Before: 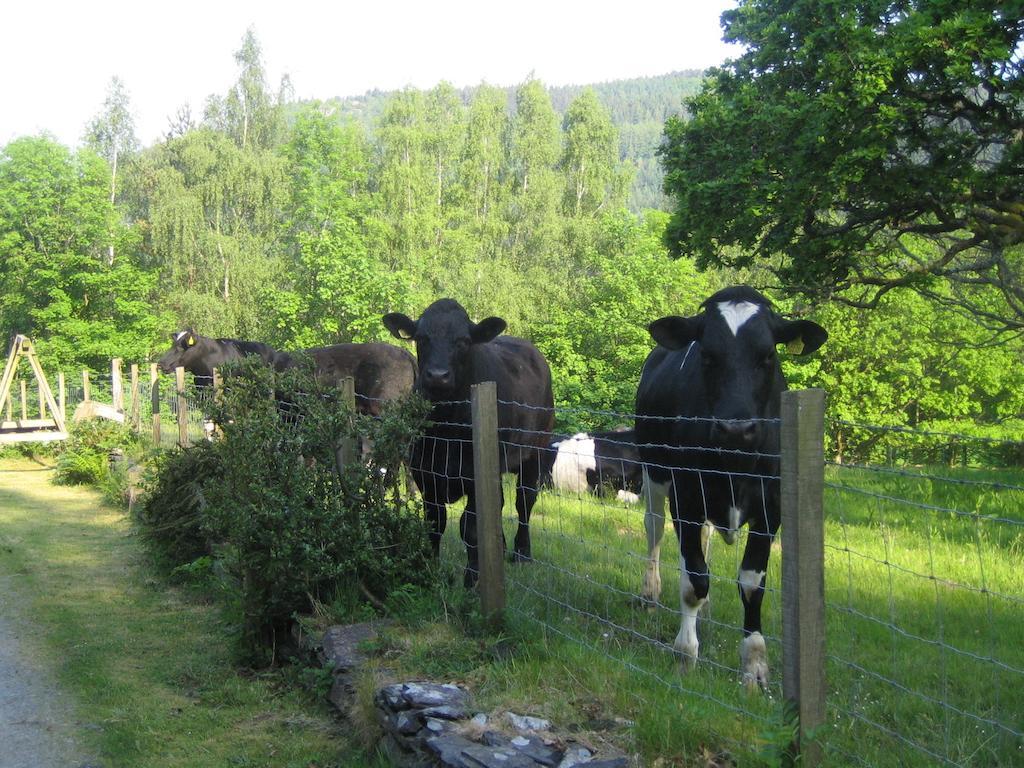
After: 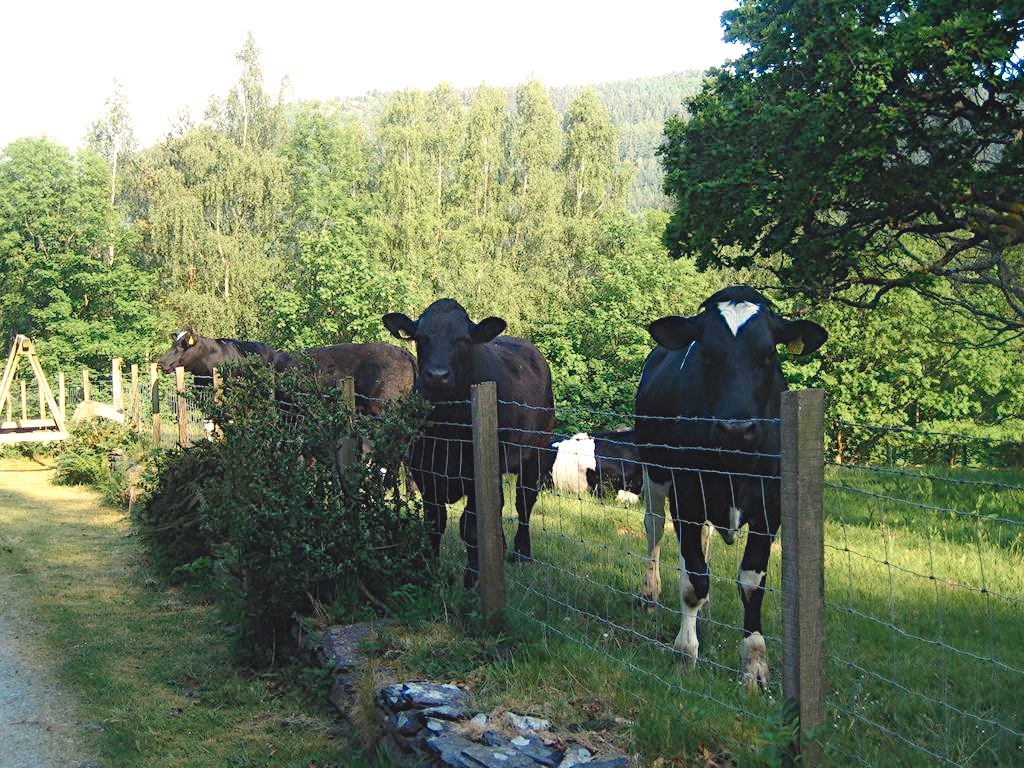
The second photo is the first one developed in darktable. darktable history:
contrast equalizer "negative clarity": octaves 7, y [[0.6 ×6], [0.55 ×6], [0 ×6], [0 ×6], [0 ×6]], mix -0.3
diffuse or sharpen "_builtin_sharpen demosaicing | AA filter": edge sensitivity 1, 1st order anisotropy 100%, 2nd order anisotropy 100%, 3rd order anisotropy 100%, 4th order anisotropy 100%, 1st order speed -25%, 2nd order speed -25%, 3rd order speed -25%, 4th order speed -25%
diffuse or sharpen "bloom 20%": radius span 32, 1st order speed 50%, 2nd order speed 50%, 3rd order speed 50%, 4th order speed 50% | blend: blend mode normal, opacity 20%; mask: uniform (no mask)
tone equalizer "_builtin_contrast tone curve | soft": -8 EV -0.417 EV, -7 EV -0.389 EV, -6 EV -0.333 EV, -5 EV -0.222 EV, -3 EV 0.222 EV, -2 EV 0.333 EV, -1 EV 0.389 EV, +0 EV 0.417 EV, edges refinement/feathering 500, mask exposure compensation -1.57 EV, preserve details no
rgb primaries "creative | pacific": red hue -0.042, red purity 1.1, green hue 0.047, green purity 1.12, blue hue -0.089, blue purity 0.88
color equalizer "creative | pacific": saturation › orange 1.03, saturation › yellow 0.883, saturation › green 0.883, saturation › blue 1.08, saturation › magenta 1.05, hue › orange -4.88, hue › green 8.78, brightness › red 1.06, brightness › orange 1.08, brightness › yellow 0.916, brightness › green 0.916, brightness › cyan 1.04, brightness › blue 1.12, brightness › magenta 1.07
color balance rgb "creative | pacific": shadows lift › chroma 3%, shadows lift › hue 280.8°, power › hue 330°, highlights gain › chroma 3%, highlights gain › hue 75.6°, global offset › luminance 0.7%, perceptual saturation grading › global saturation 20%, perceptual saturation grading › highlights -25%, perceptual saturation grading › shadows 50%, global vibrance 20.33%
